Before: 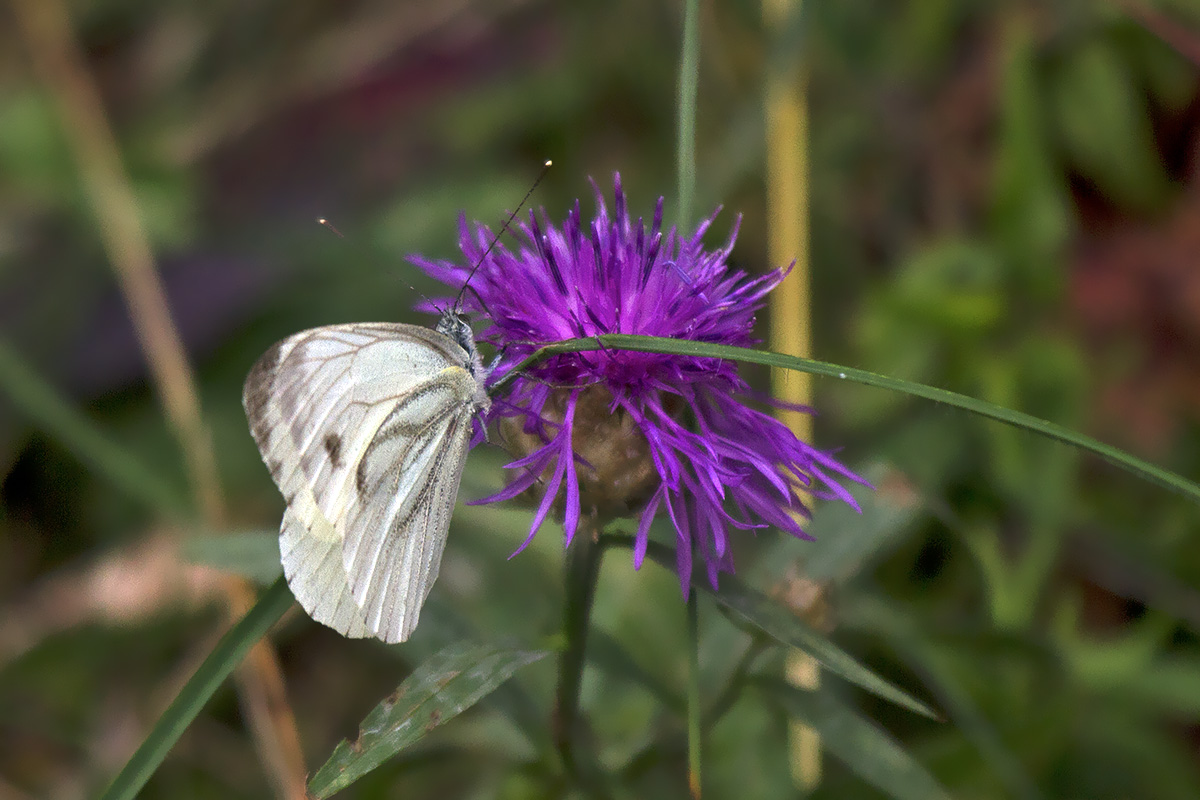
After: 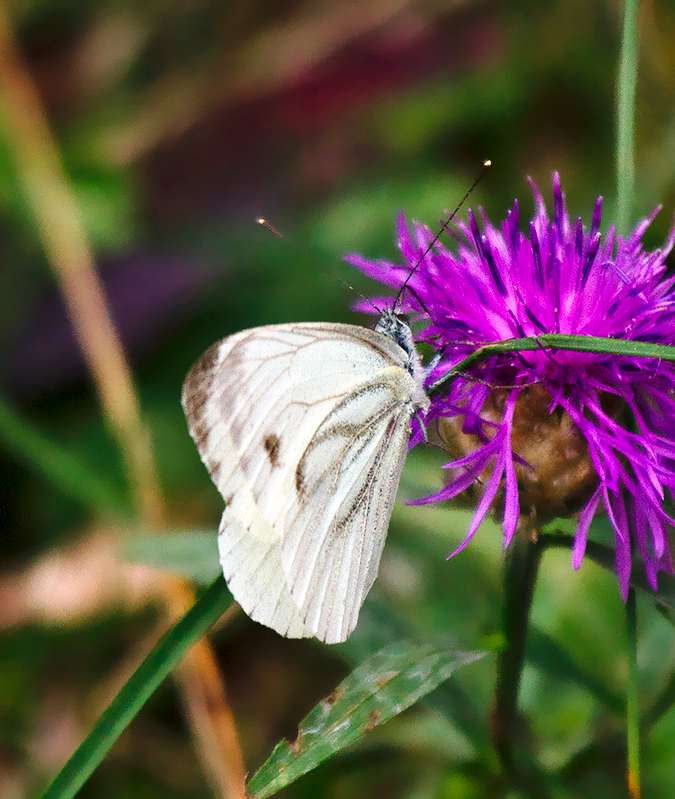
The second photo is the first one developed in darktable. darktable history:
crop: left 5.114%, right 38.589%
base curve: curves: ch0 [(0, 0) (0.036, 0.025) (0.121, 0.166) (0.206, 0.329) (0.605, 0.79) (1, 1)], preserve colors none
